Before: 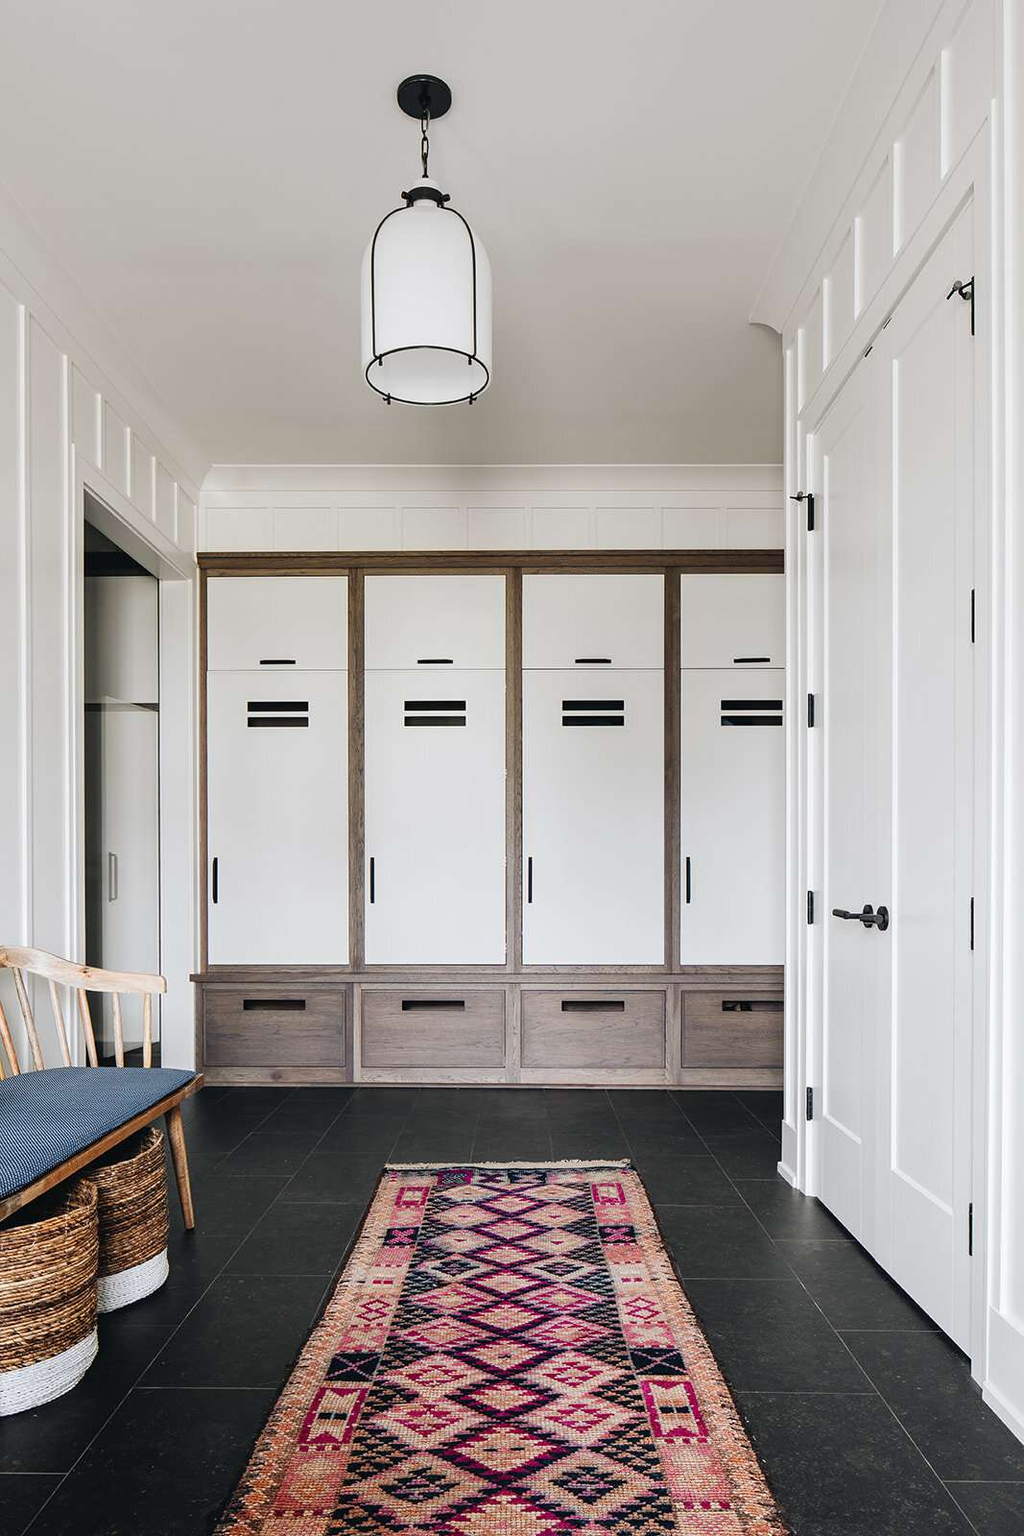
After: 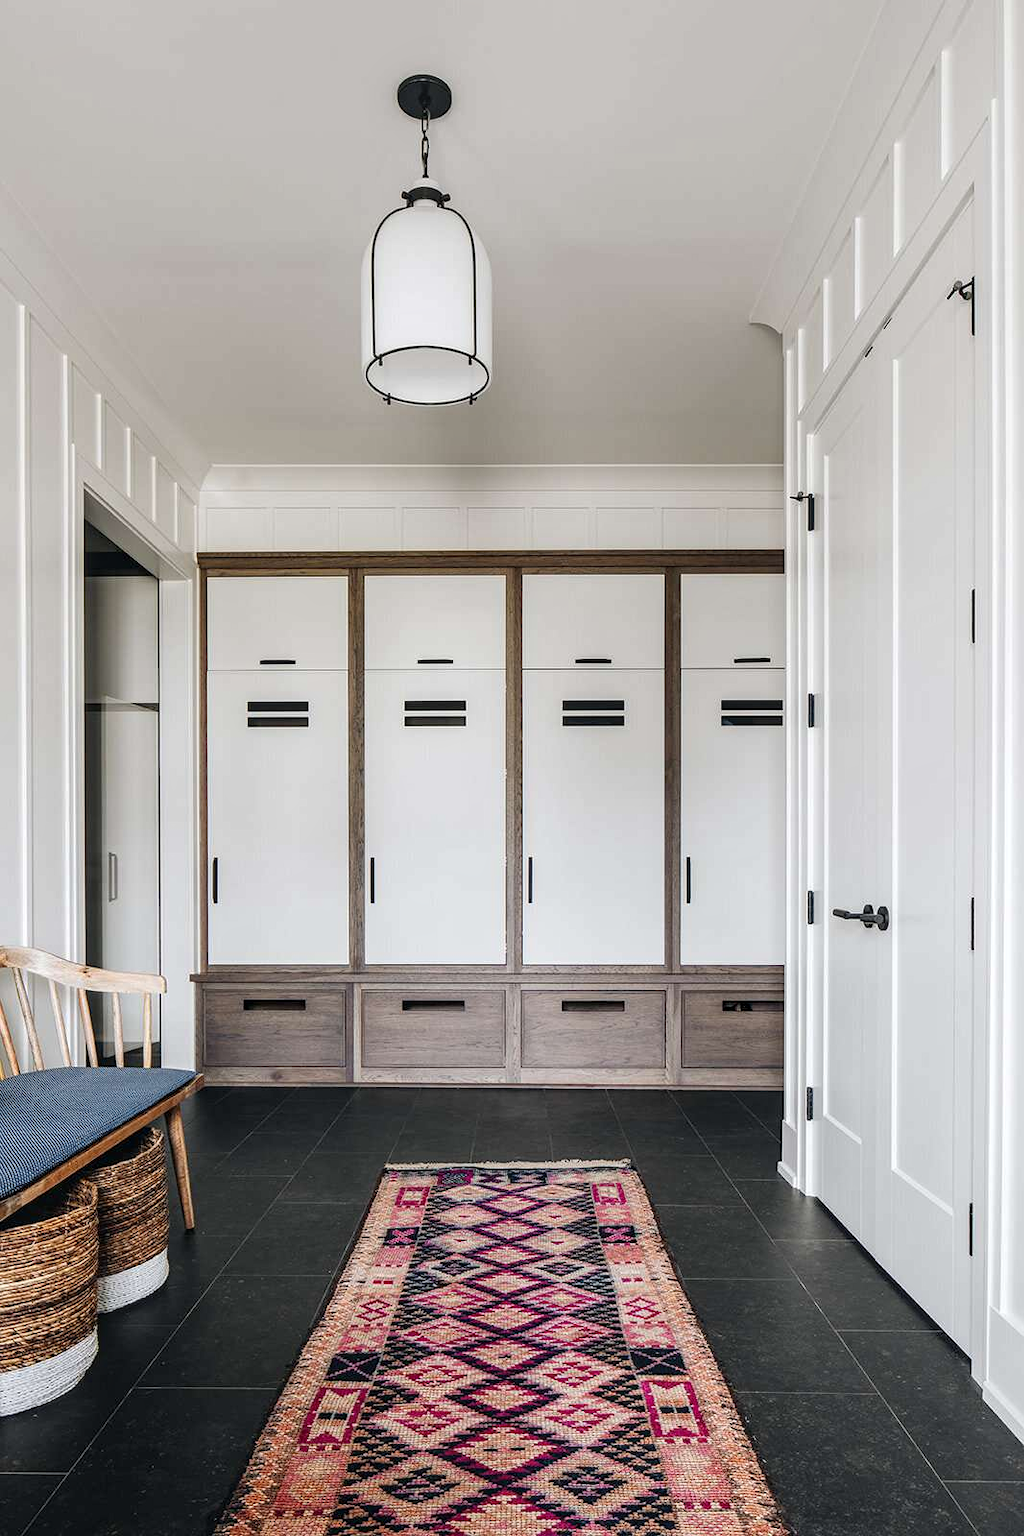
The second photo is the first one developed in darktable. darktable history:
exposure: exposure 0.014 EV, compensate highlight preservation false
local contrast: on, module defaults
